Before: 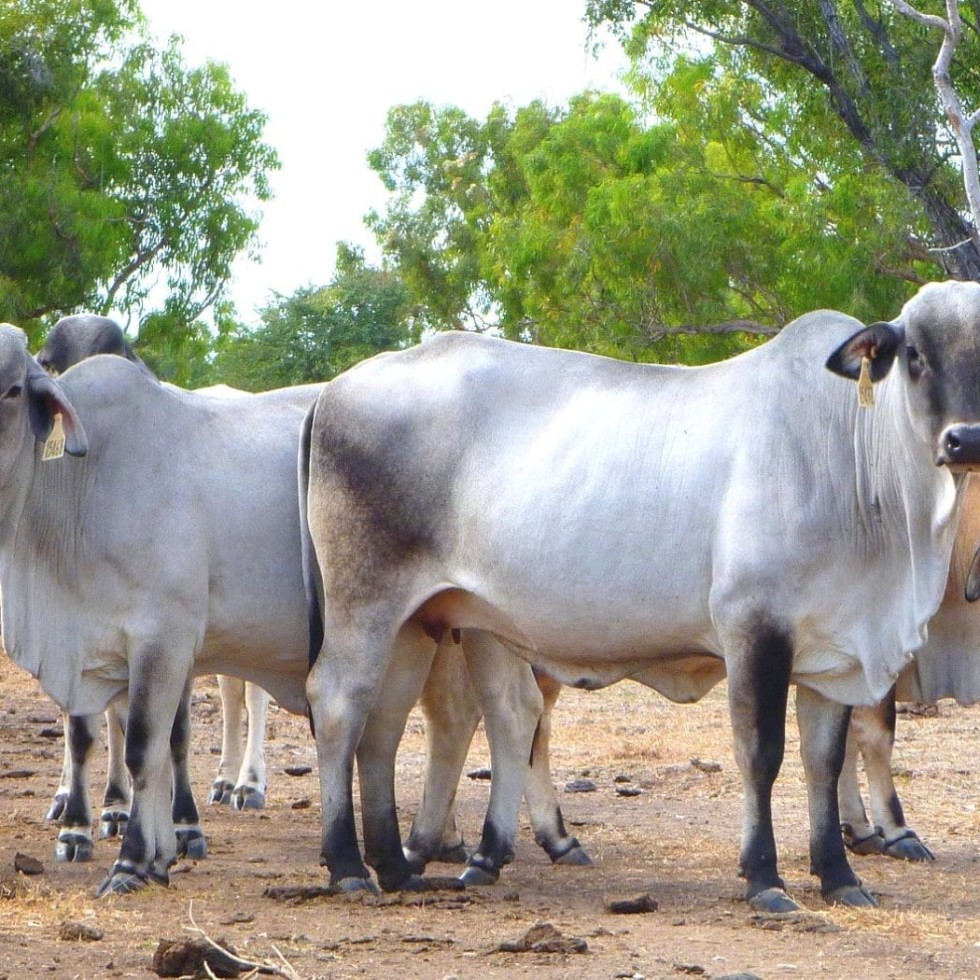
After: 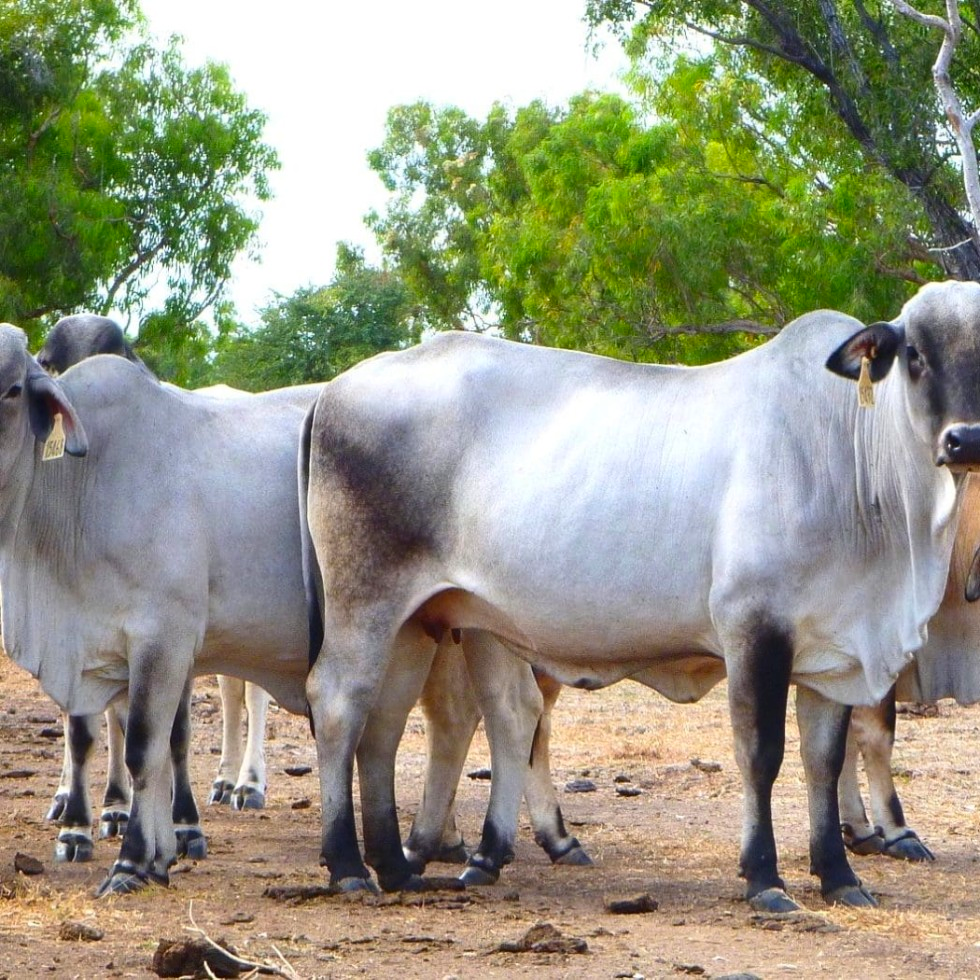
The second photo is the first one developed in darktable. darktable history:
contrast brightness saturation: contrast 0.131, brightness -0.053, saturation 0.156
